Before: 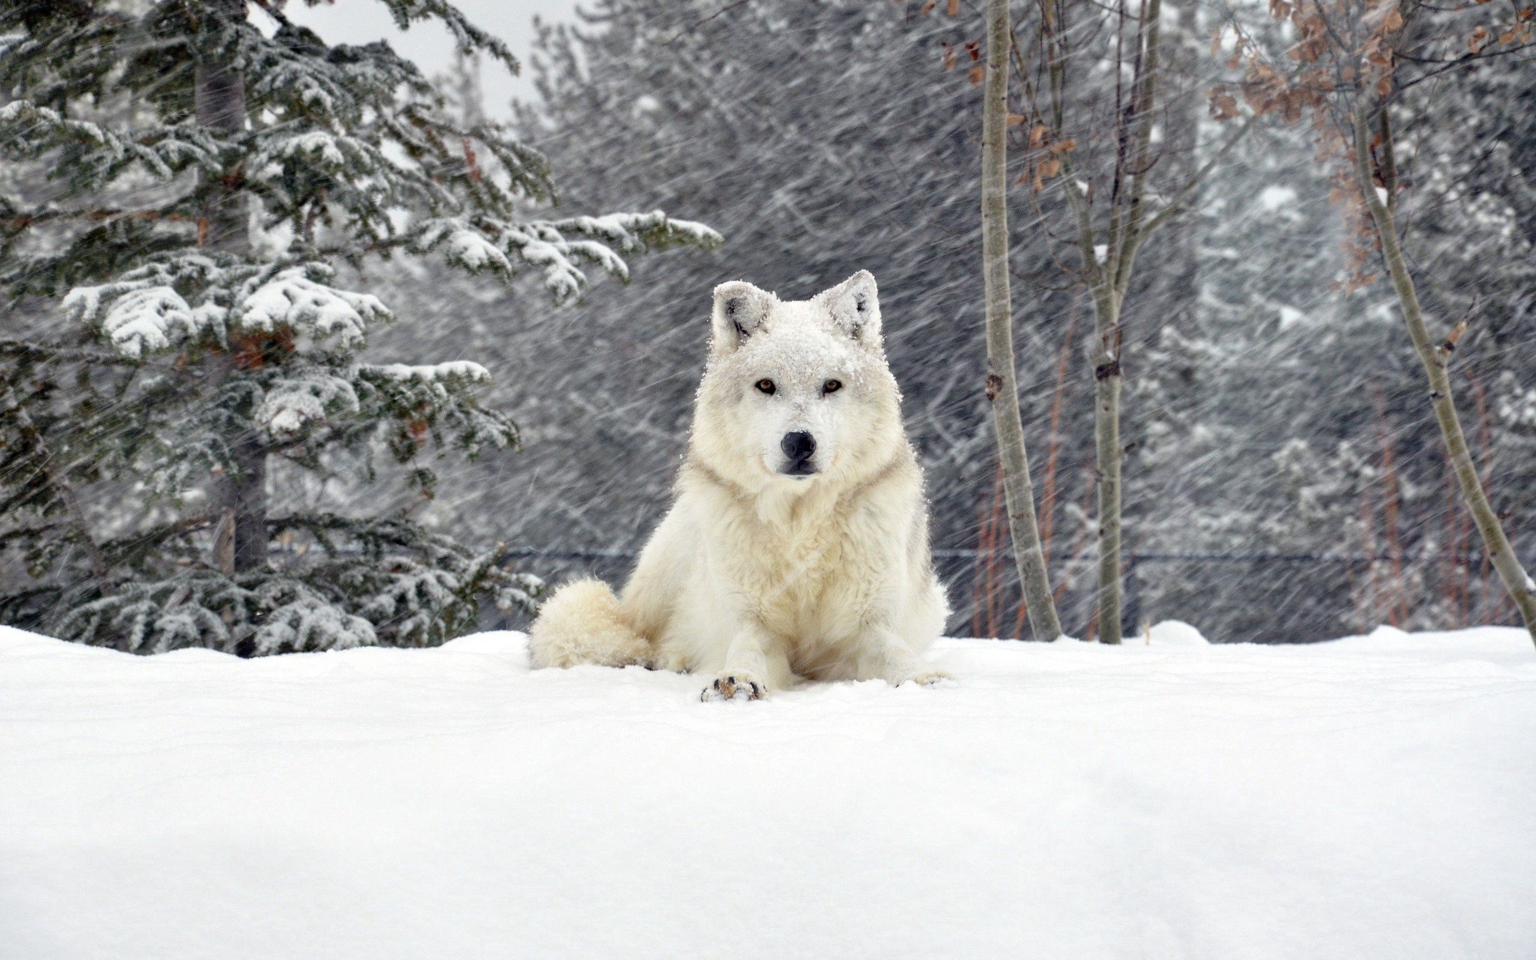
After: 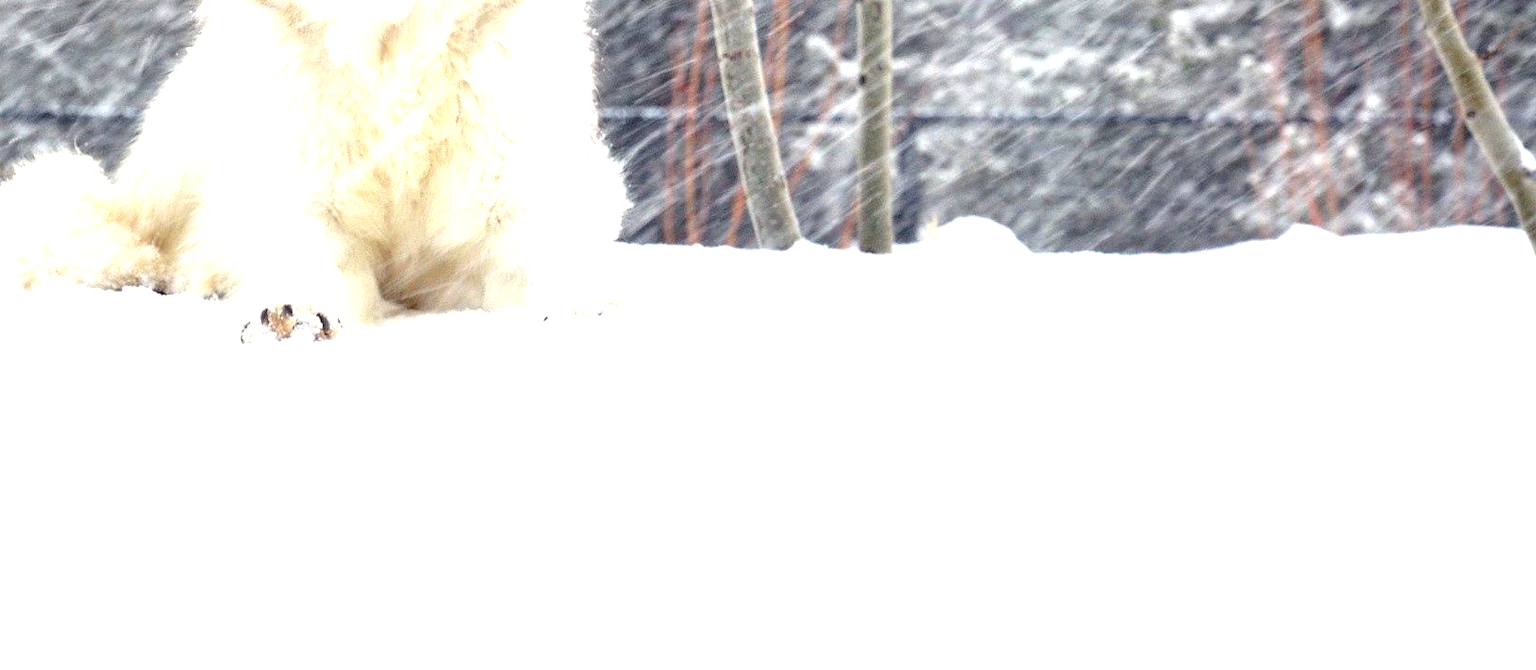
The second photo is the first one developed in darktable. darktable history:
crop and rotate: left 35.57%, top 50.128%, bottom 4.837%
exposure: black level correction 0, exposure 0.699 EV, compensate highlight preservation false
tone equalizer: -8 EV -0.455 EV, -7 EV -0.371 EV, -6 EV -0.358 EV, -5 EV -0.23 EV, -3 EV 0.218 EV, -2 EV 0.328 EV, -1 EV 0.38 EV, +0 EV 0.434 EV
